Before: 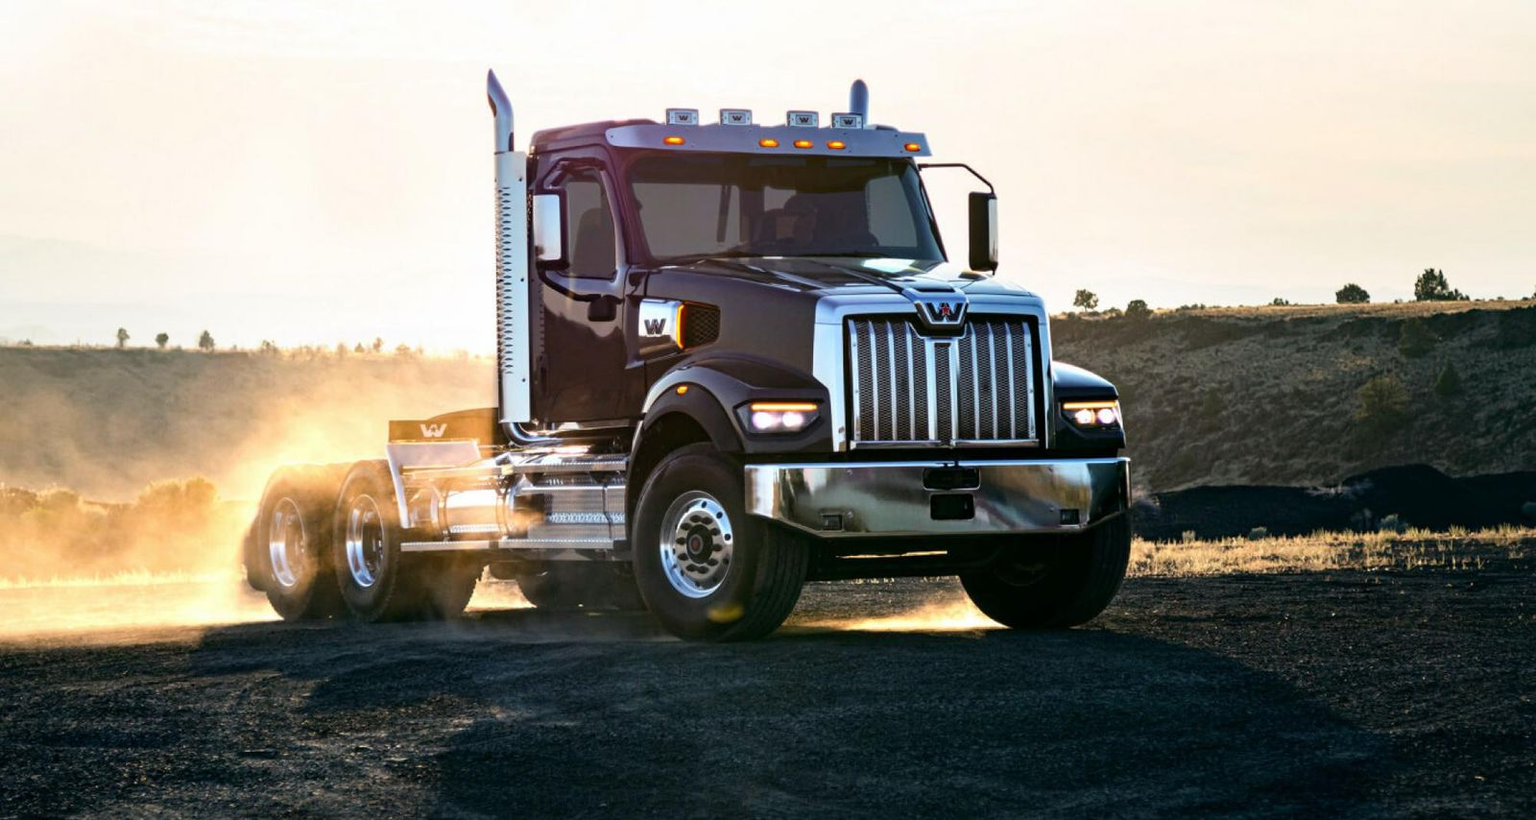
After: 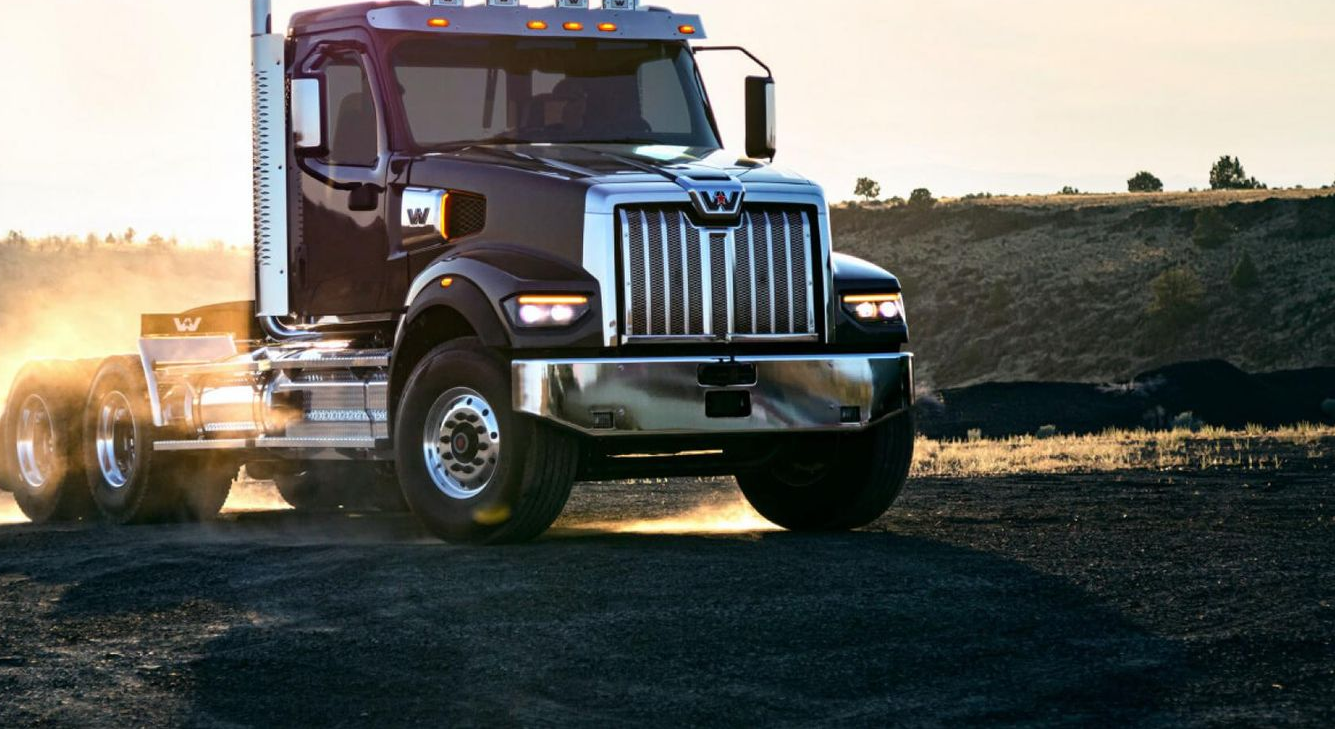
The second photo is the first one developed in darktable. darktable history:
crop: left 16.538%, top 14.604%
